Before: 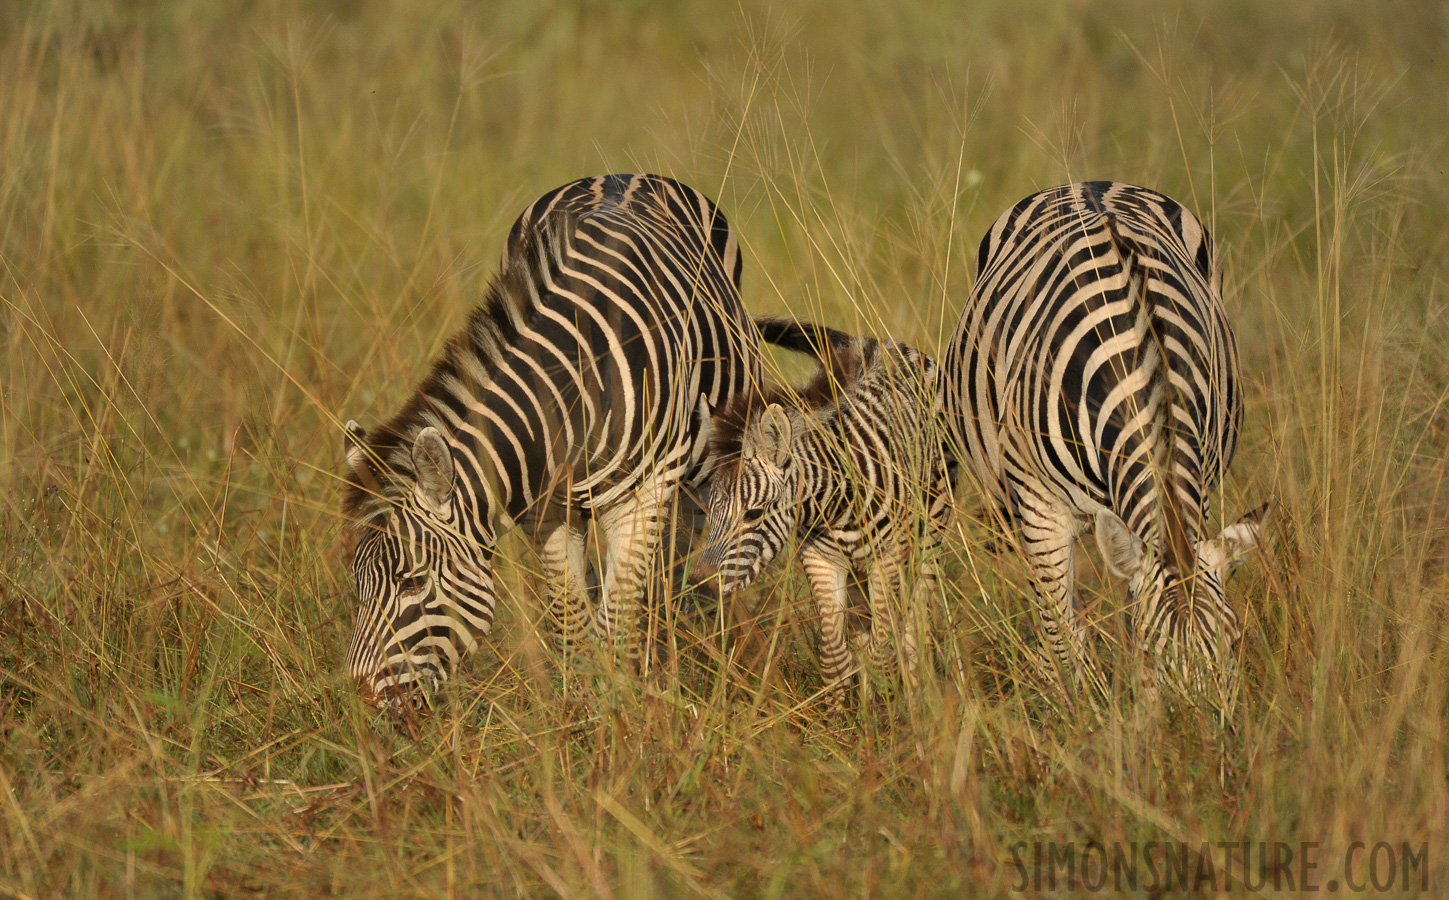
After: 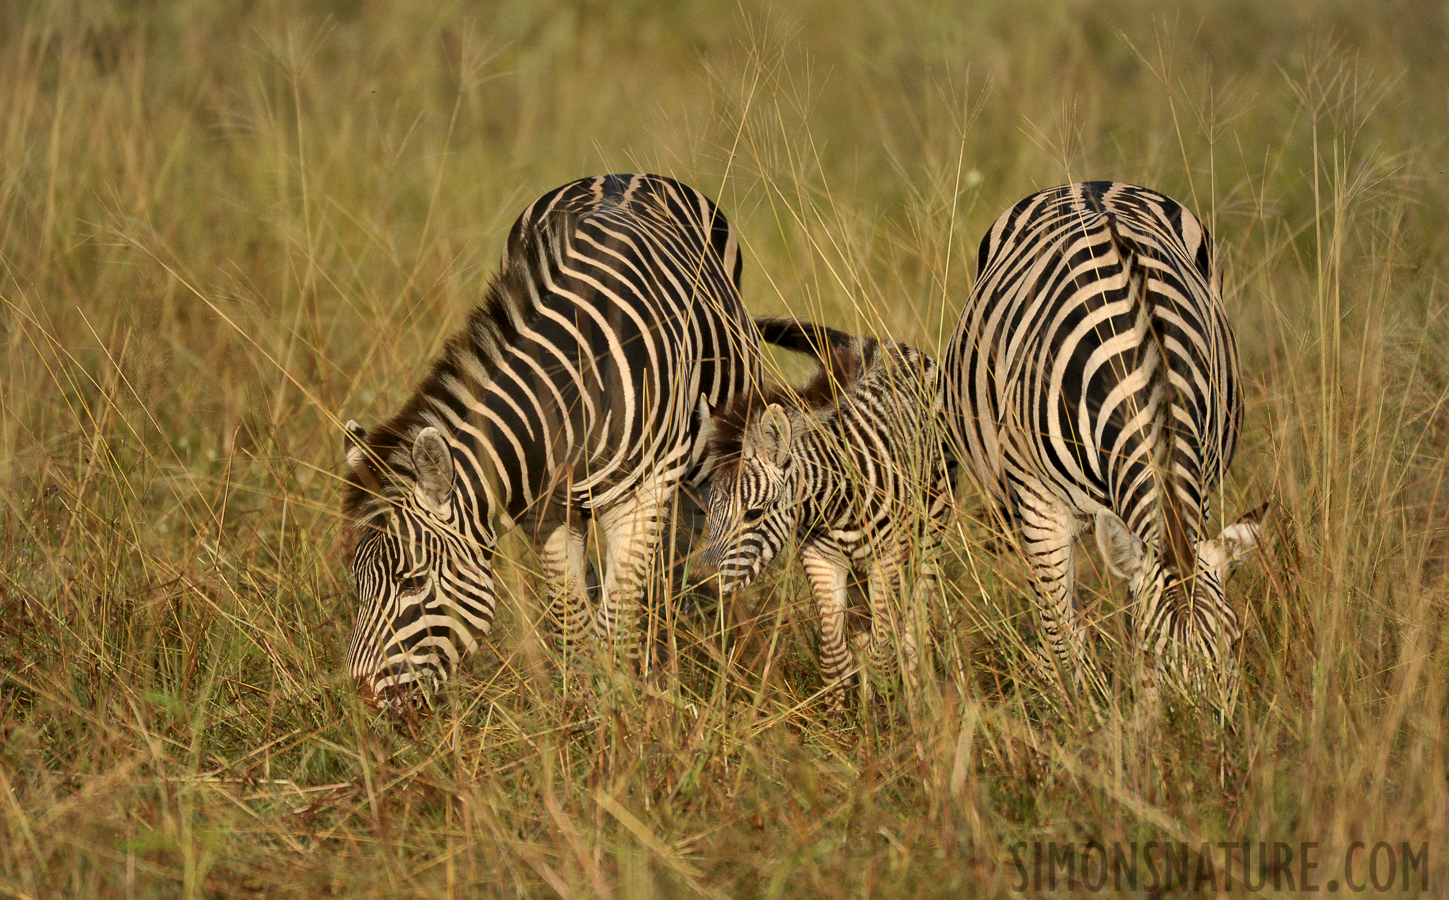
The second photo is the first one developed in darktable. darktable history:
local contrast: mode bilateral grid, contrast 20, coarseness 99, detail 150%, midtone range 0.2
